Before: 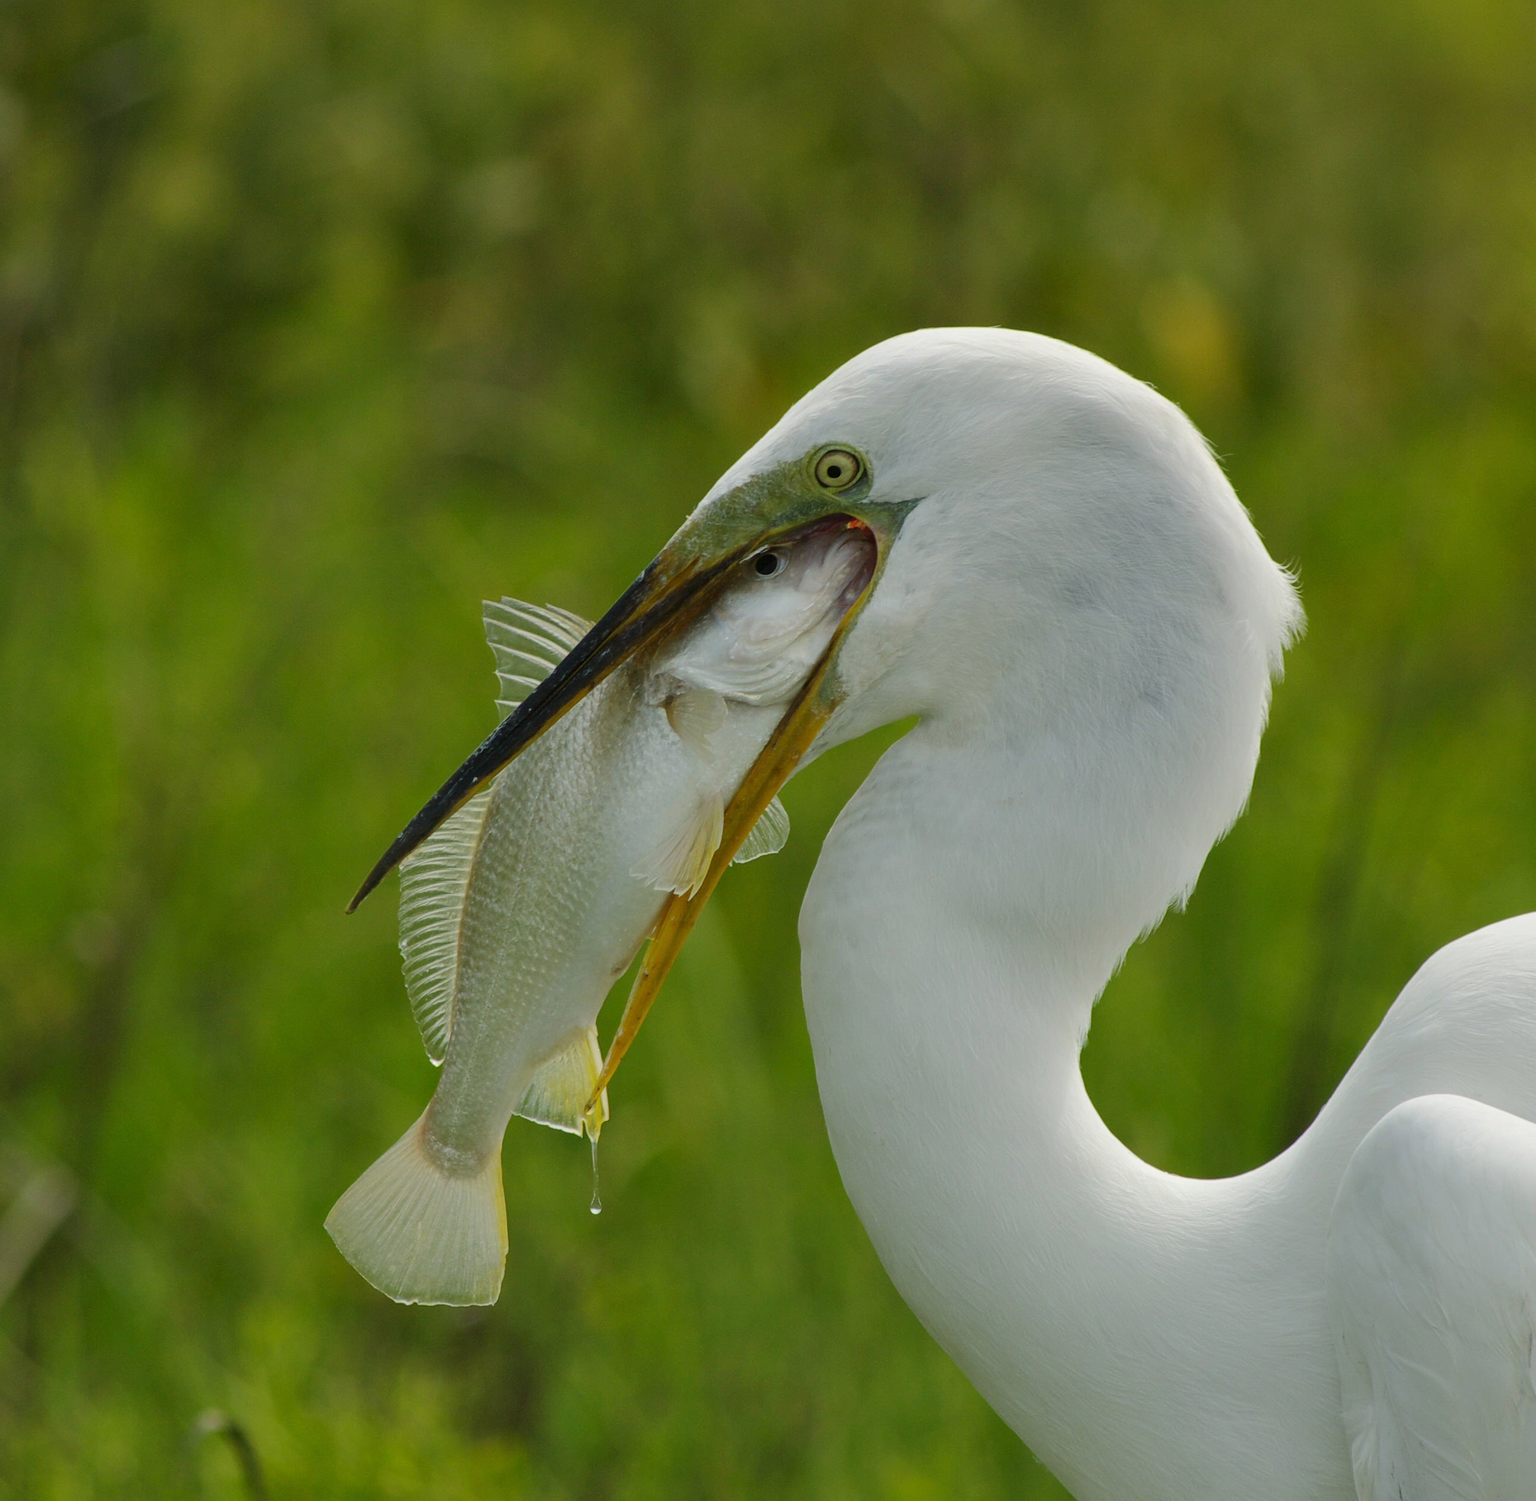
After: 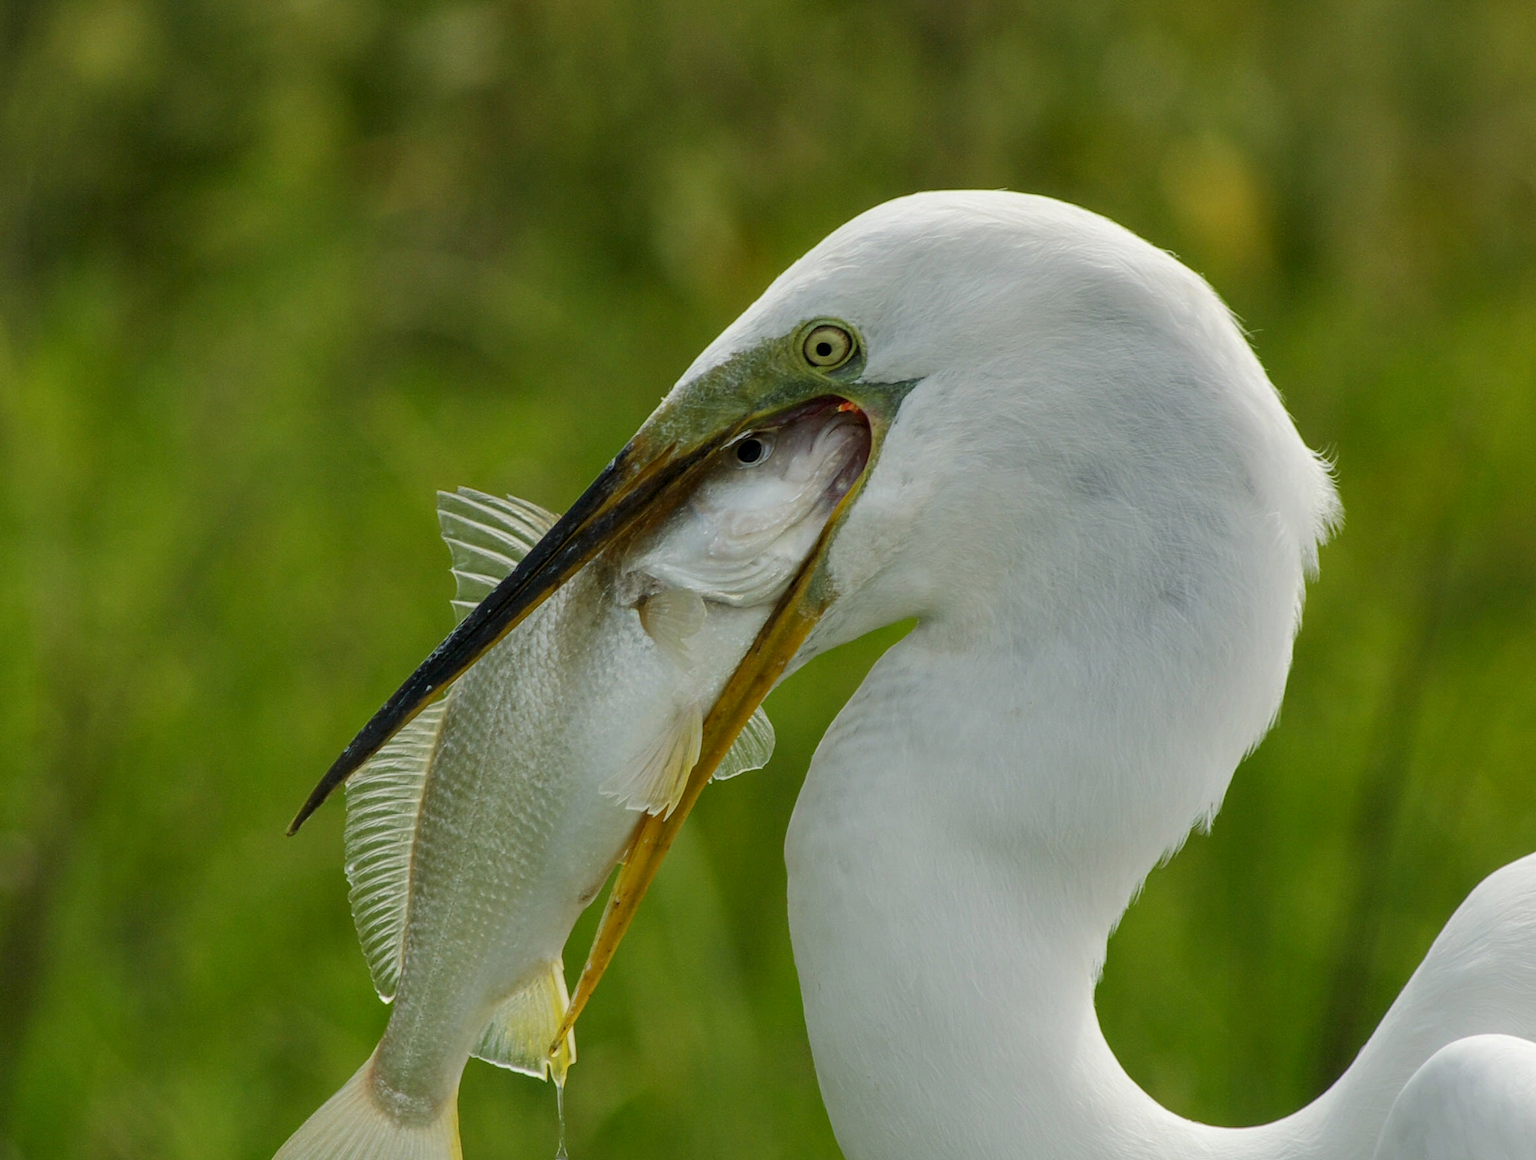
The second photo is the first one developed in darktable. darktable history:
crop: left 5.596%, top 10.314%, right 3.534%, bottom 19.395%
local contrast: on, module defaults
